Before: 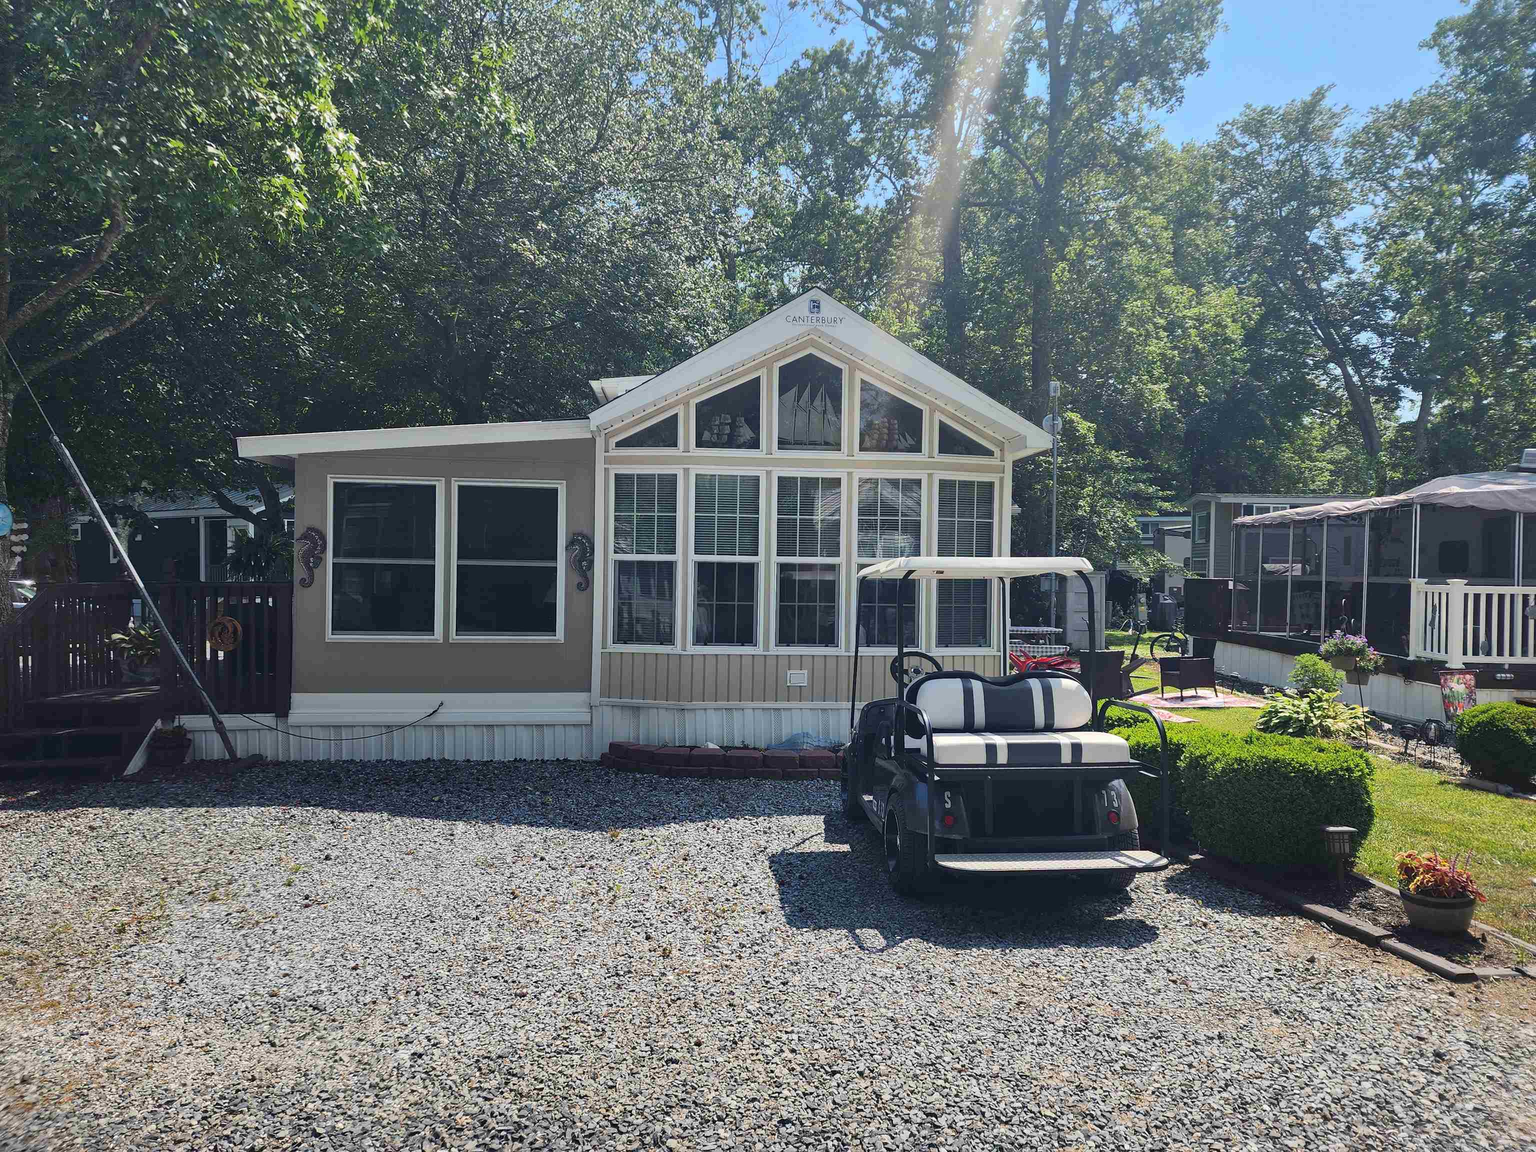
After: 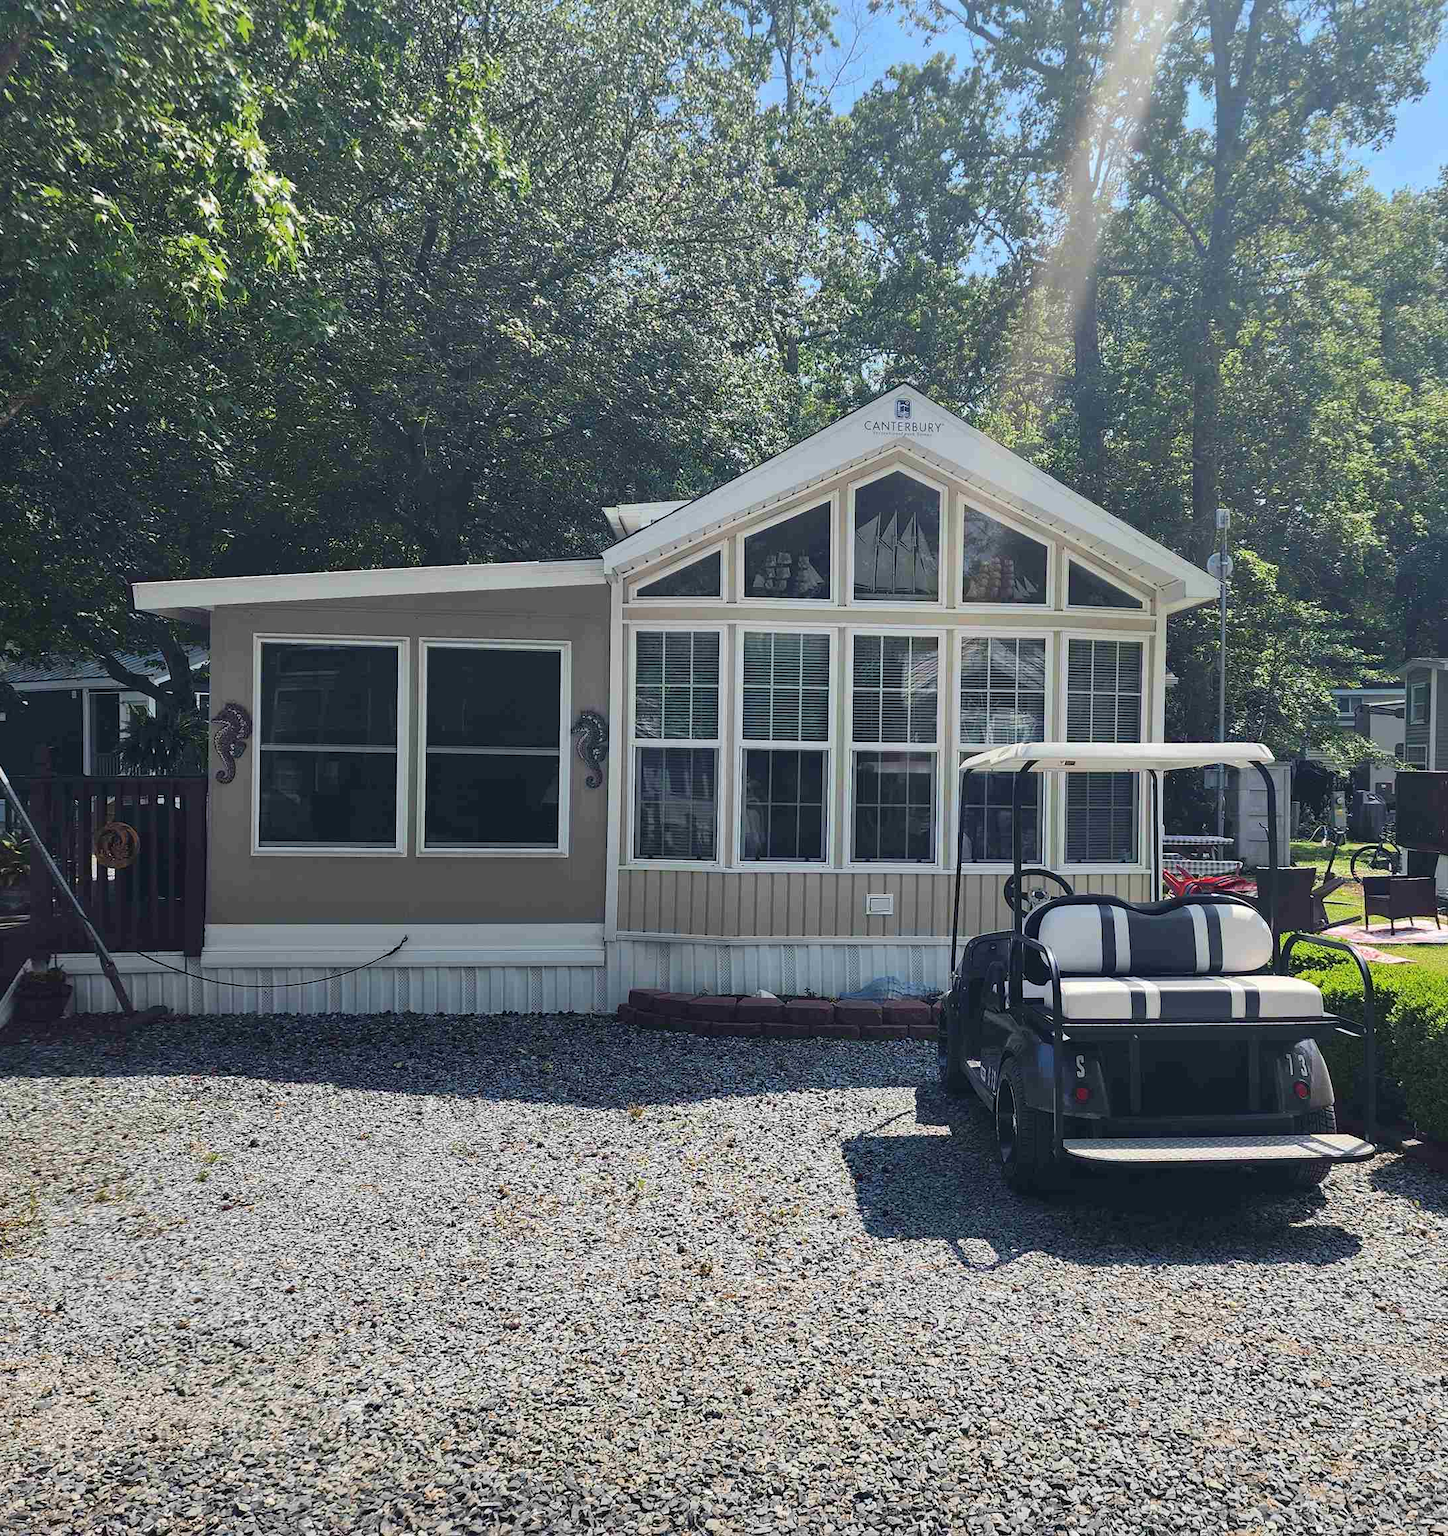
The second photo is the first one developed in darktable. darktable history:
crop and rotate: left 8.969%, right 20.28%
